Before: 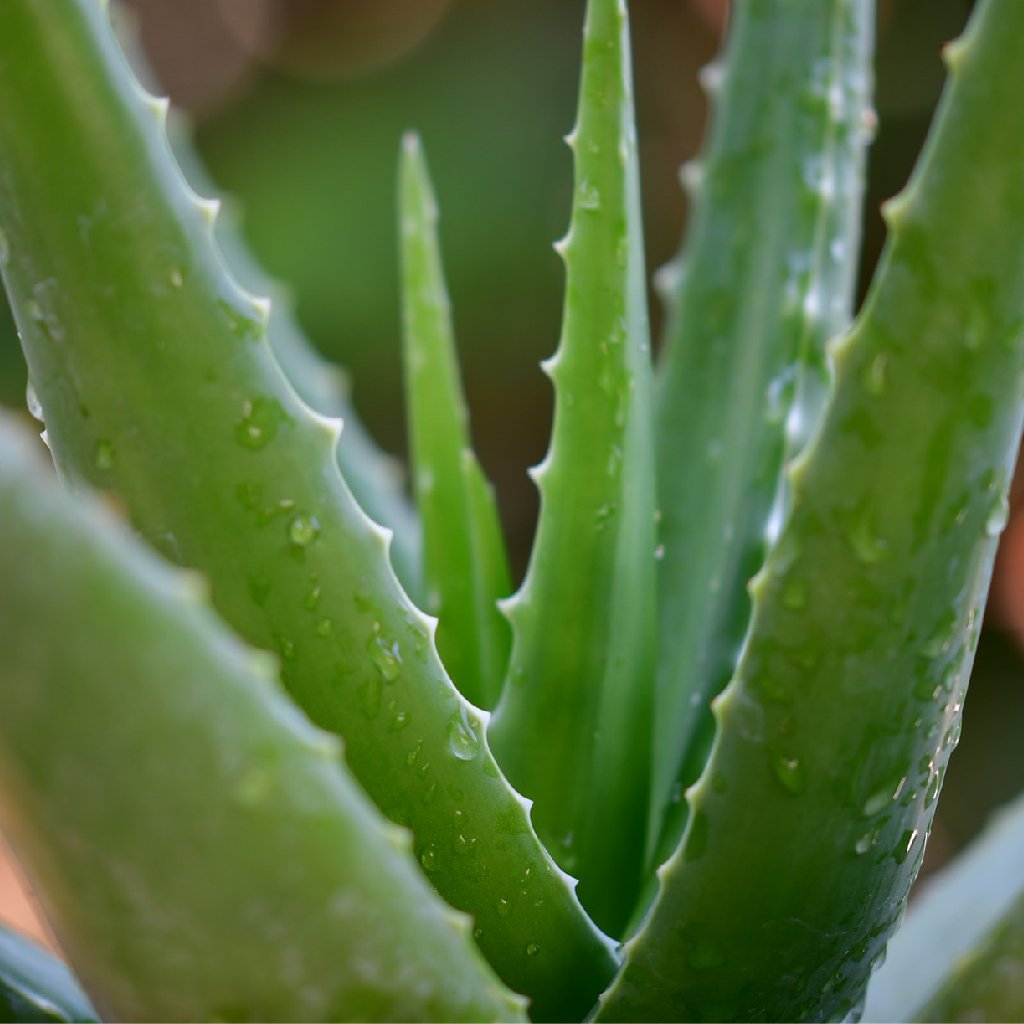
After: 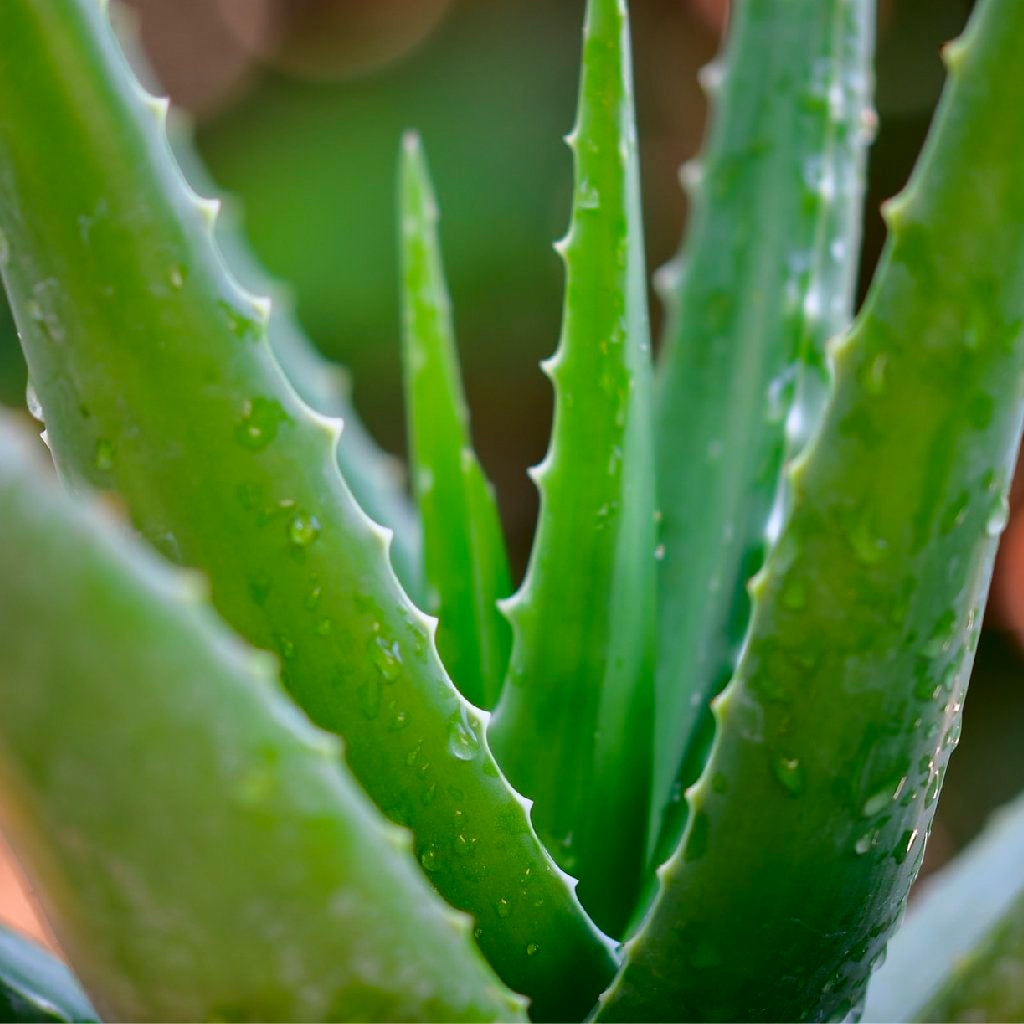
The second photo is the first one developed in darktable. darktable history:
tone curve: curves: ch0 [(0, 0.013) (0.117, 0.081) (0.257, 0.259) (0.408, 0.45) (0.611, 0.64) (0.81, 0.857) (1, 1)]; ch1 [(0, 0) (0.287, 0.198) (0.501, 0.506) (0.56, 0.584) (0.715, 0.741) (0.976, 0.992)]; ch2 [(0, 0) (0.369, 0.362) (0.5, 0.5) (0.537, 0.547) (0.59, 0.603) (0.681, 0.754) (1, 1)], color space Lab, independent channels, preserve colors none
